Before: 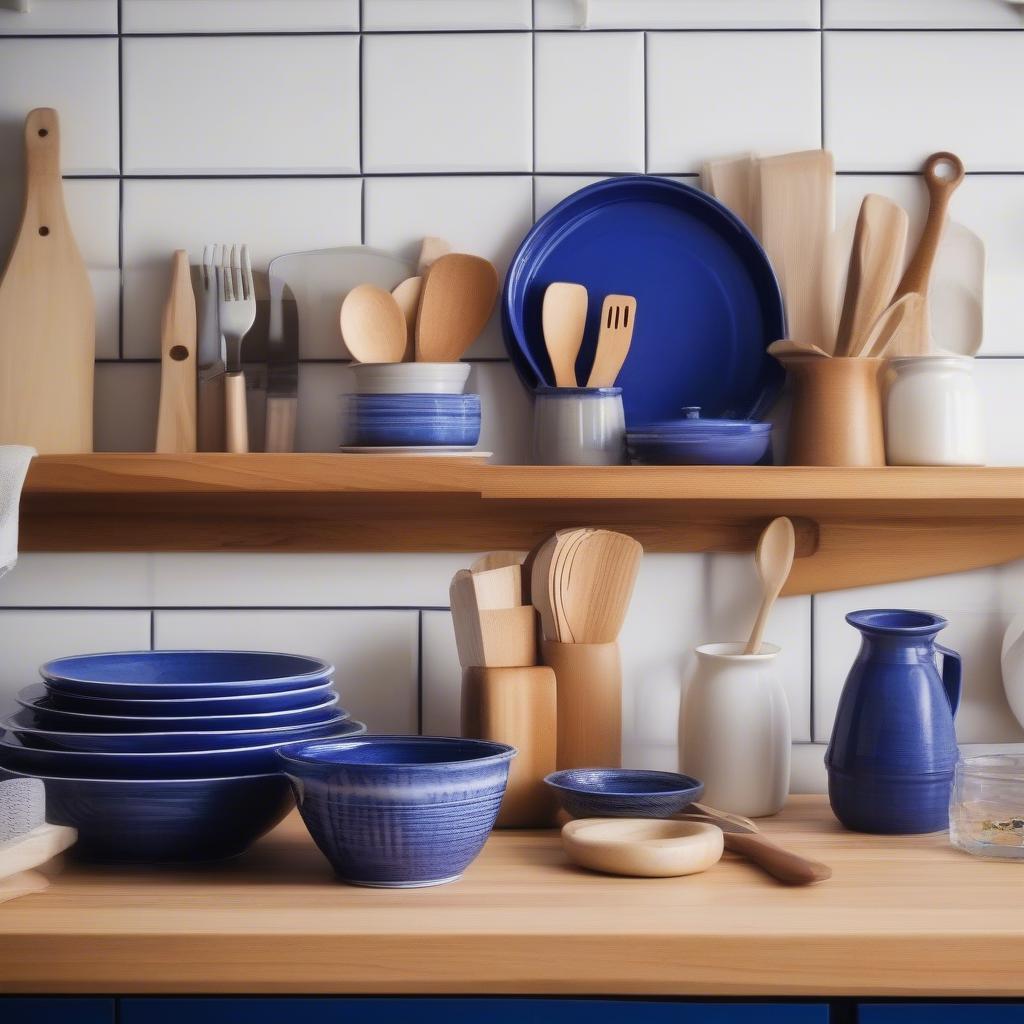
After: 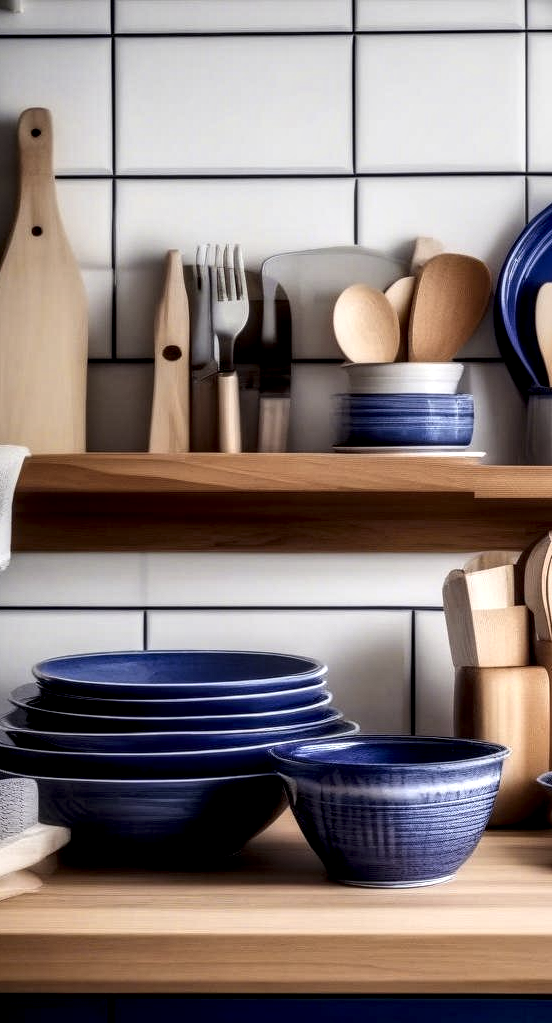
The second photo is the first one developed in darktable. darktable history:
local contrast: highlights 22%, detail 195%
crop: left 0.712%, right 45.326%, bottom 0.084%
contrast brightness saturation: contrast 0.113, saturation -0.172
